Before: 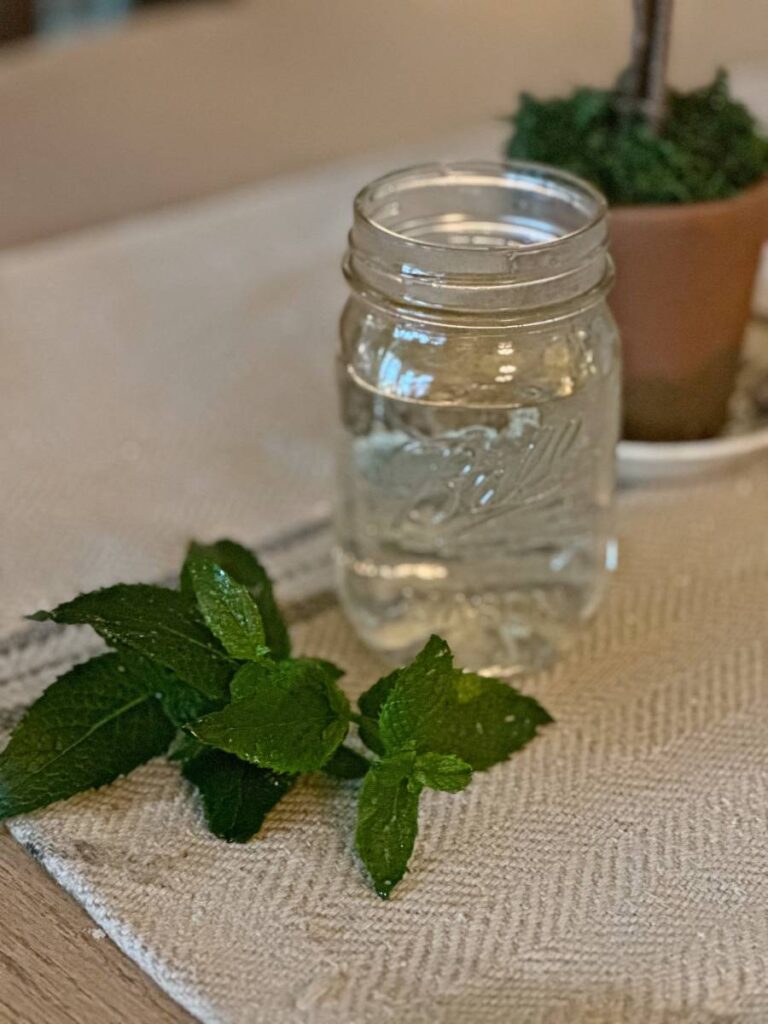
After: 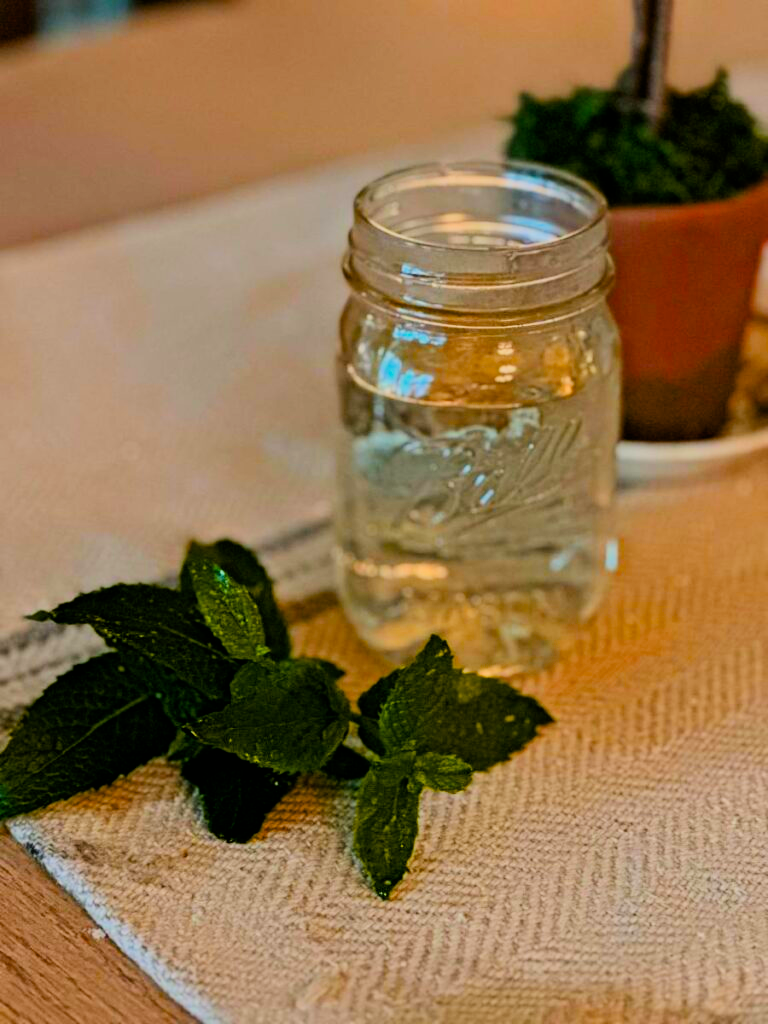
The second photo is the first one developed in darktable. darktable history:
color zones: curves: ch1 [(0.235, 0.558) (0.75, 0.5)]; ch2 [(0.25, 0.462) (0.749, 0.457)], mix 25.94%
filmic rgb: black relative exposure -6.15 EV, white relative exposure 6.96 EV, hardness 2.23, color science v6 (2022)
contrast brightness saturation: contrast 0.04, saturation 0.16
color balance rgb: linear chroma grading › global chroma 9%, perceptual saturation grading › global saturation 36%, perceptual saturation grading › shadows 35%, perceptual brilliance grading › global brilliance 15%, perceptual brilliance grading › shadows -35%, global vibrance 15%
